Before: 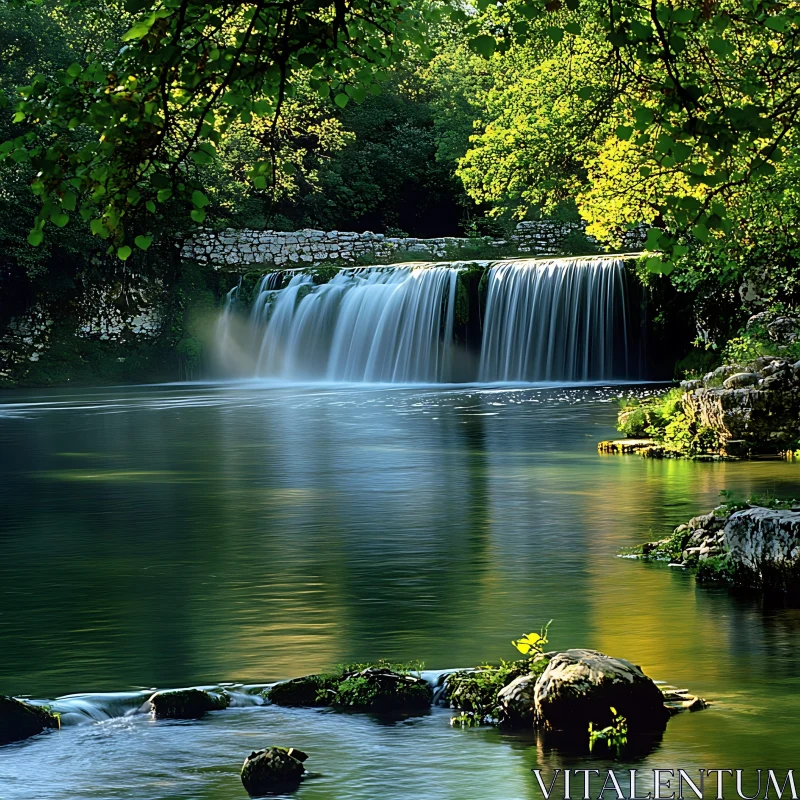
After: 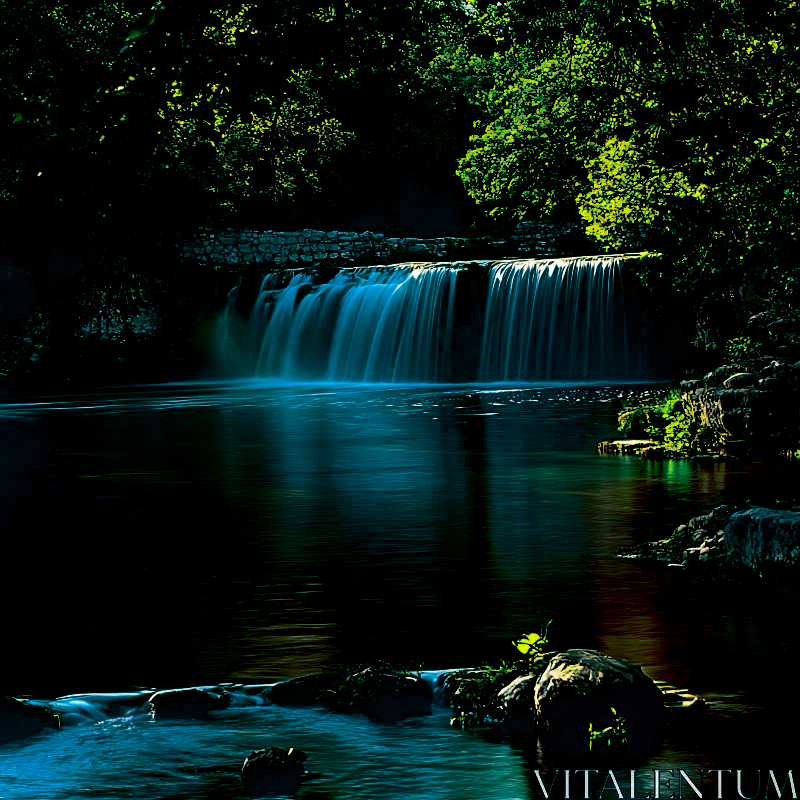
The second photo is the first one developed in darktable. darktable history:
tone equalizer: on, module defaults
contrast brightness saturation: brightness -1, saturation 1
split-toning: shadows › hue 183.6°, shadows › saturation 0.52, highlights › hue 0°, highlights › saturation 0
